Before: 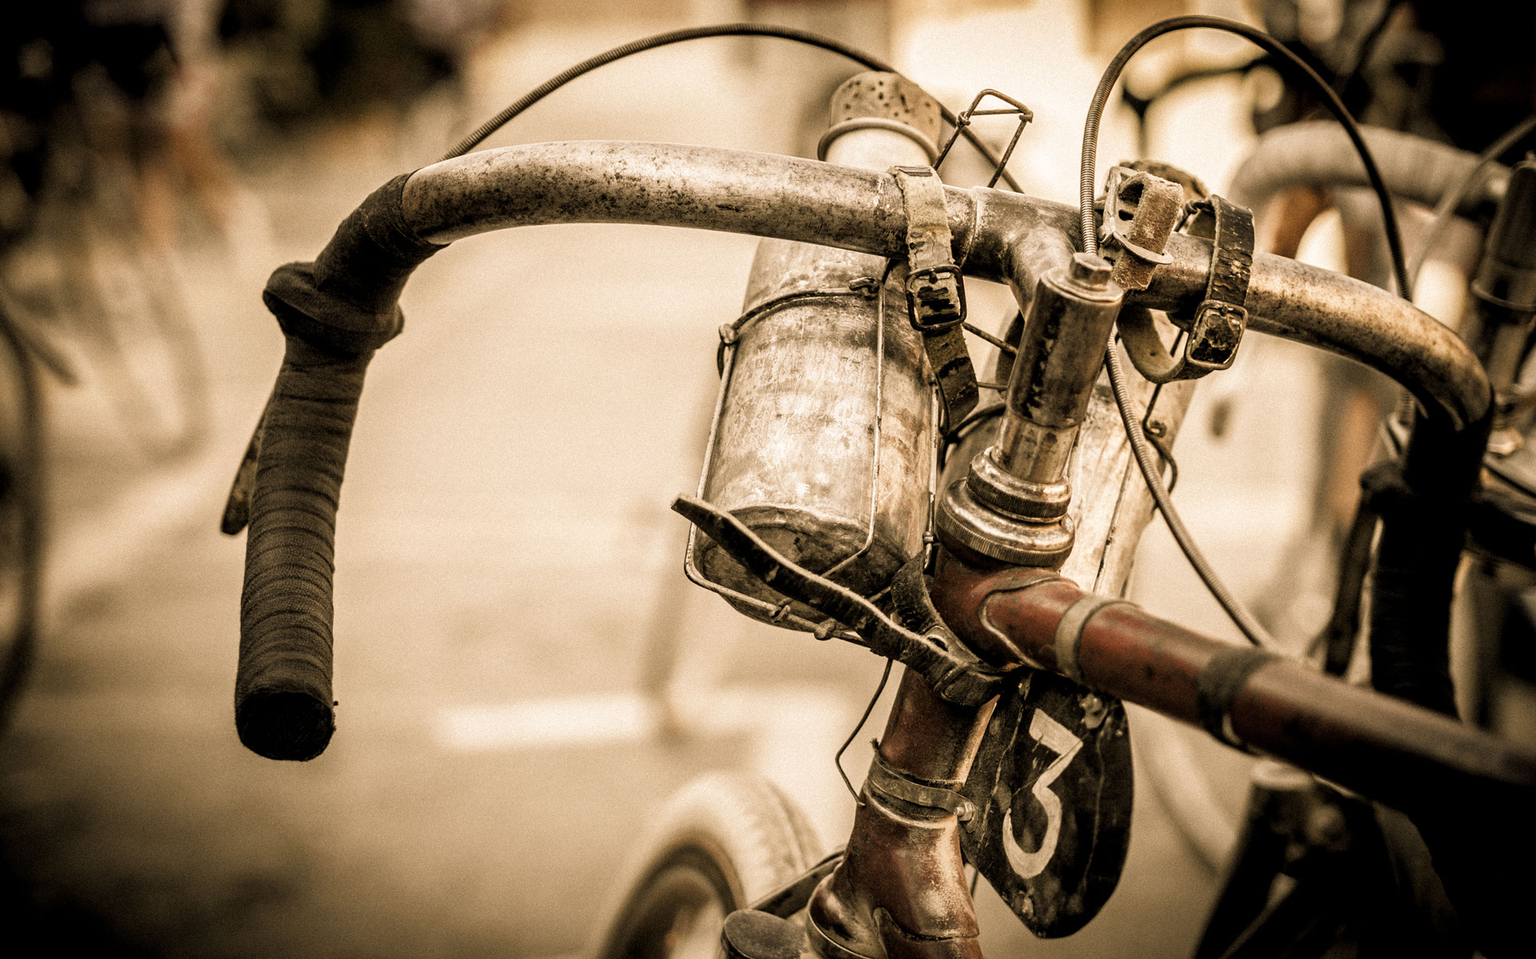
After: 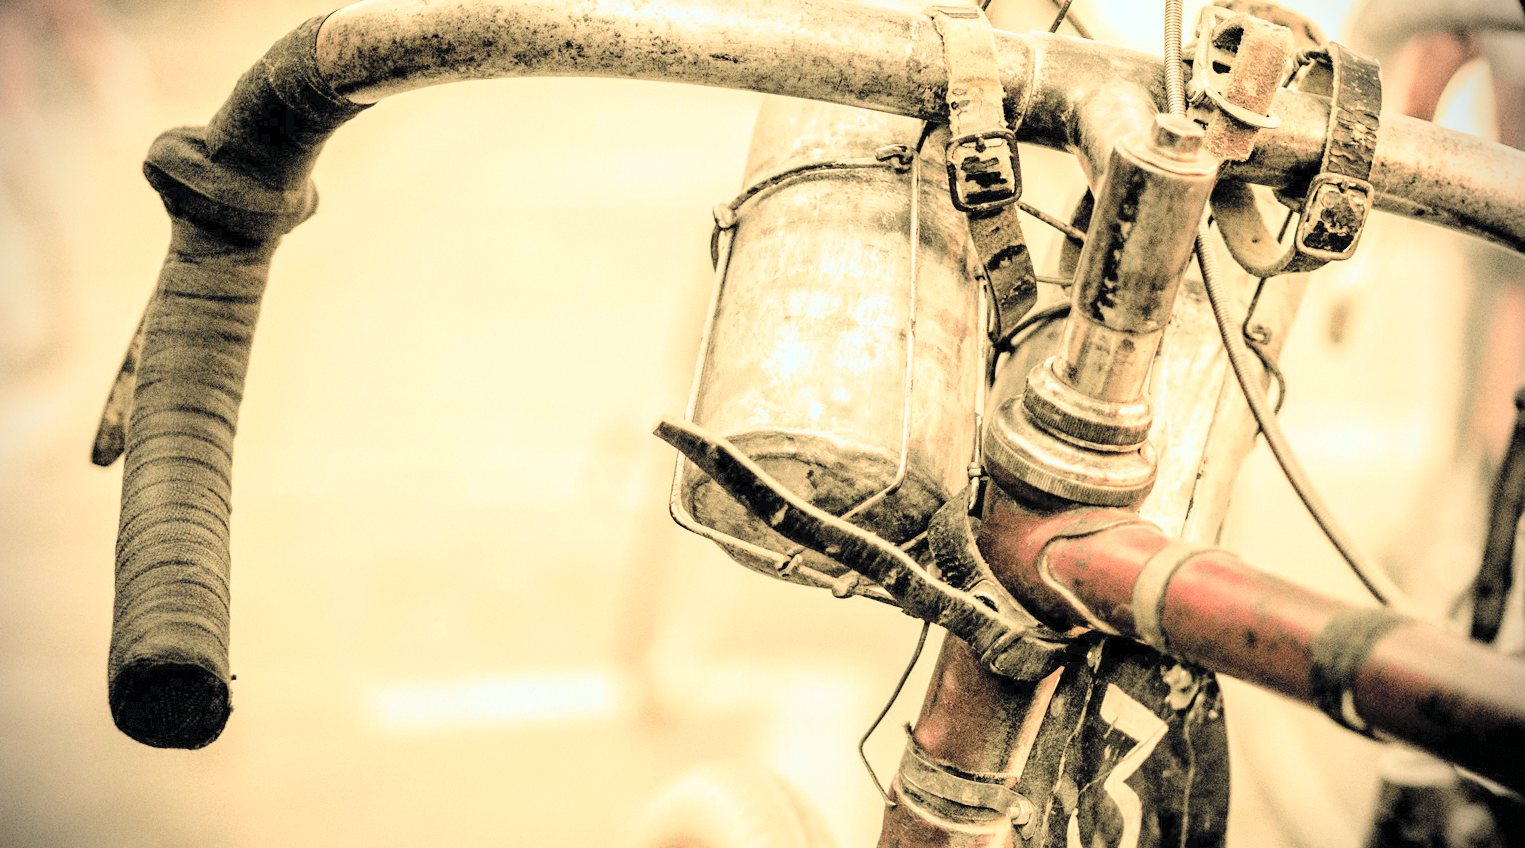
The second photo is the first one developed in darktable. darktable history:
crop: left 9.712%, top 16.928%, right 10.845%, bottom 12.332%
color calibration: illuminant Planckian (black body), adaptation linear Bradford (ICC v4), x 0.361, y 0.366, temperature 4511.61 K, saturation algorithm version 1 (2020)
tone curve: curves: ch0 [(0, 0) (0.058, 0.027) (0.214, 0.183) (0.304, 0.288) (0.51, 0.549) (0.658, 0.7) (0.741, 0.775) (0.844, 0.866) (0.986, 0.957)]; ch1 [(0, 0) (0.172, 0.123) (0.312, 0.296) (0.437, 0.429) (0.471, 0.469) (0.502, 0.5) (0.513, 0.515) (0.572, 0.603) (0.617, 0.653) (0.68, 0.724) (0.889, 0.924) (1, 1)]; ch2 [(0, 0) (0.411, 0.424) (0.489, 0.49) (0.502, 0.5) (0.517, 0.519) (0.549, 0.578) (0.604, 0.628) (0.693, 0.686) (1, 1)], color space Lab, independent channels, preserve colors none
contrast brightness saturation: contrast 0.1, brightness 0.3, saturation 0.14
vignetting: dithering 8-bit output, unbound false
global tonemap: drago (0.7, 100)
exposure: exposure 0.127 EV, compensate highlight preservation false
